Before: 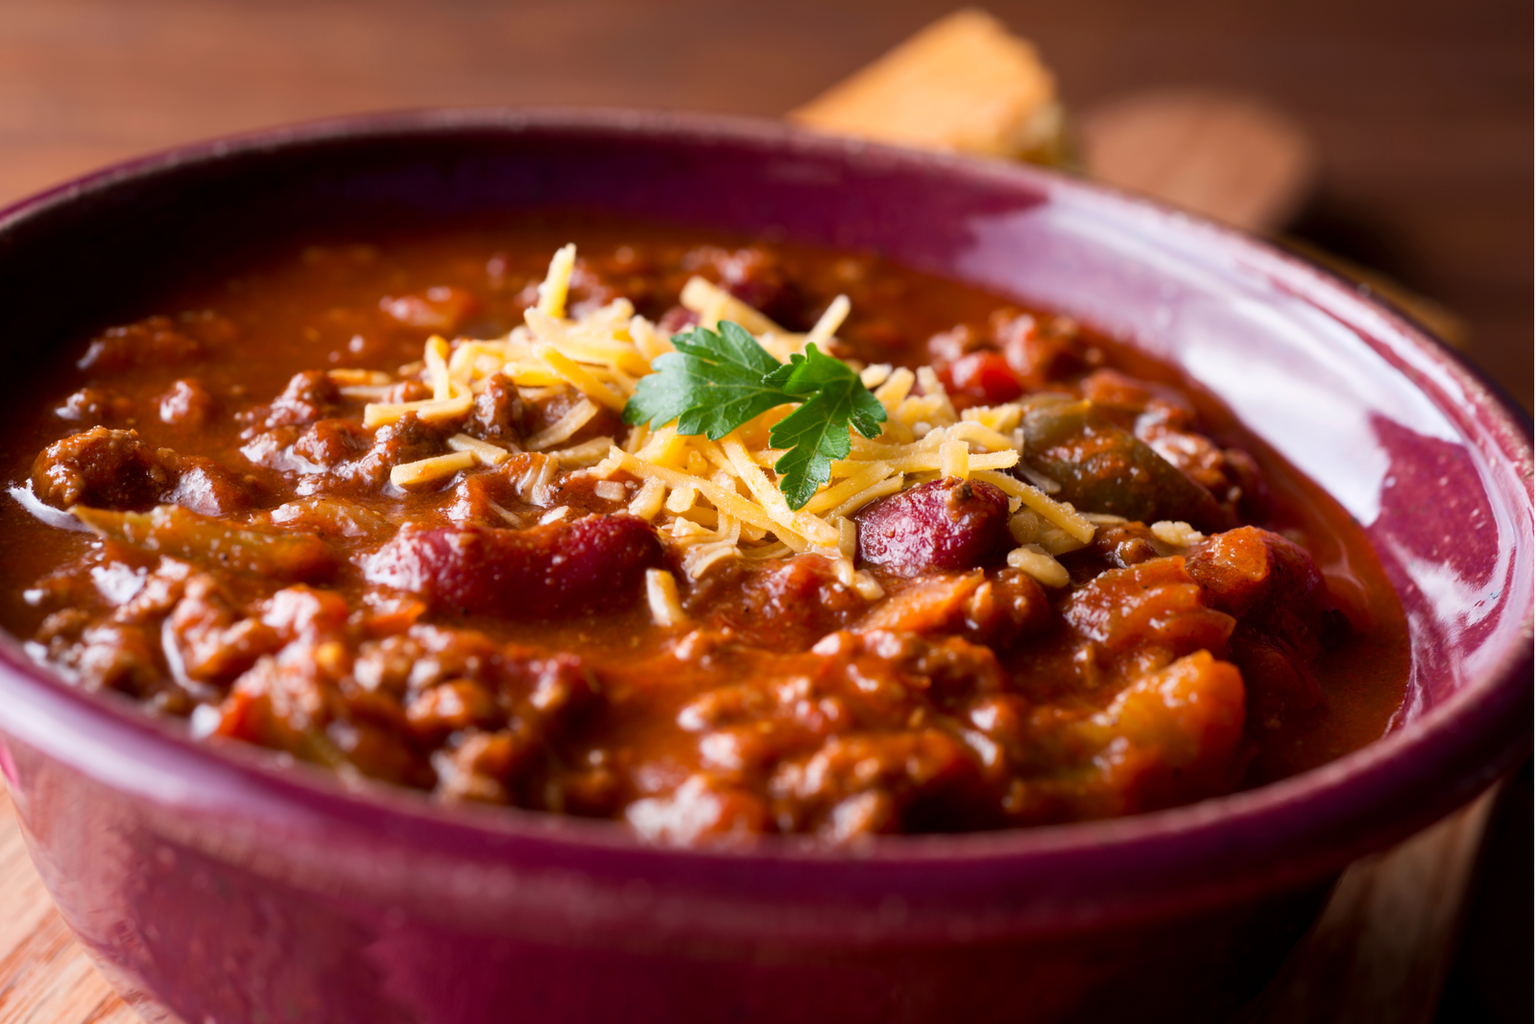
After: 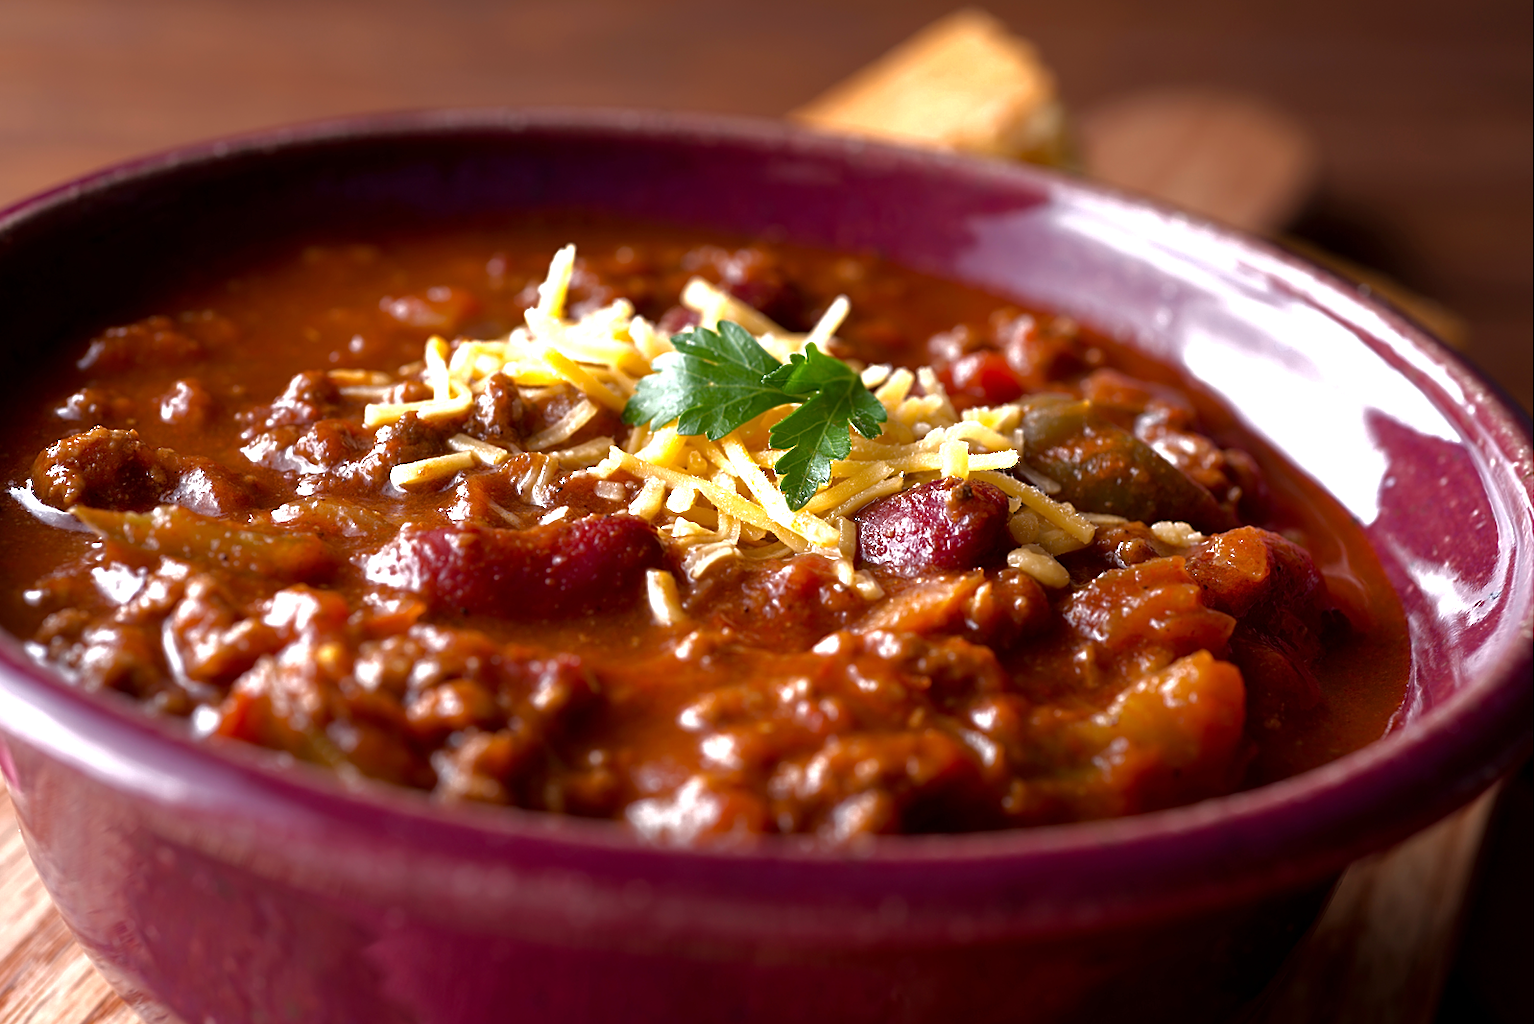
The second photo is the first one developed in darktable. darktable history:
exposure: exposure 0.601 EV, compensate highlight preservation false
sharpen: on, module defaults
base curve: curves: ch0 [(0, 0) (0.826, 0.587) (1, 1)]
